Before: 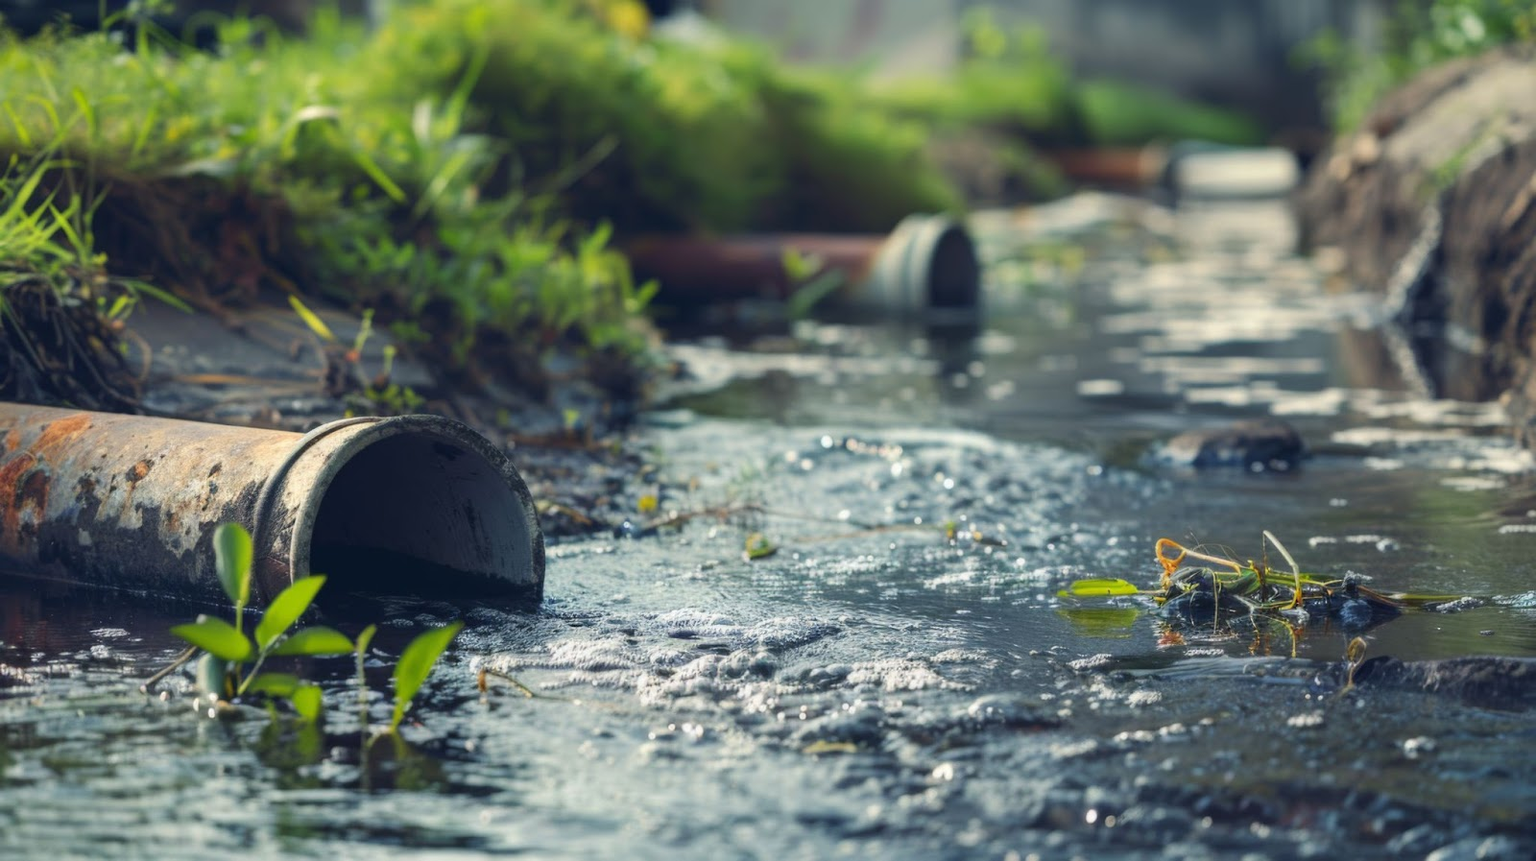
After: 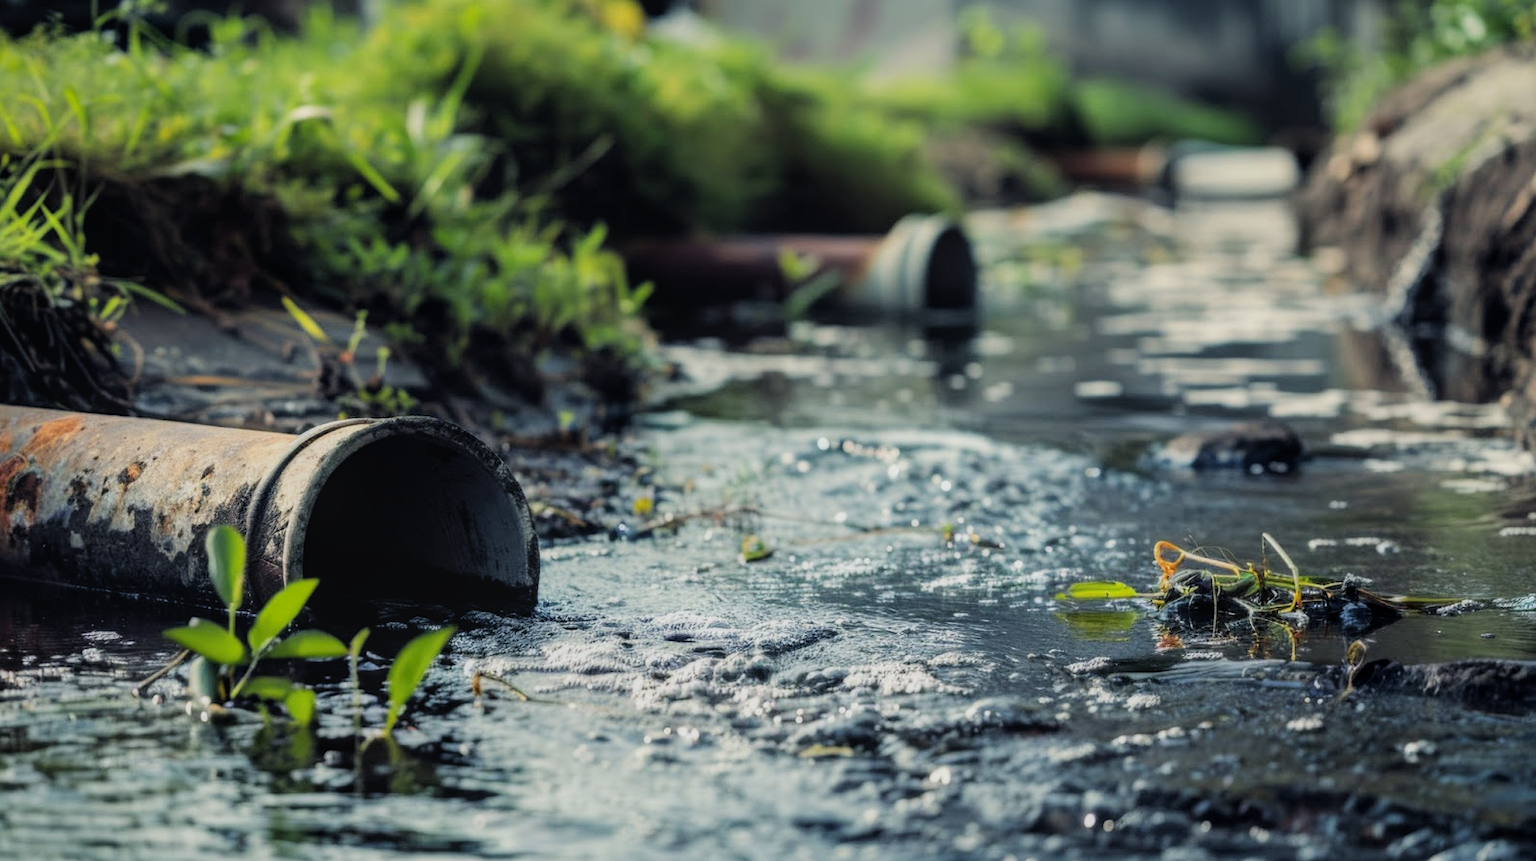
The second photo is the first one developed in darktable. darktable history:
local contrast: detail 110%
crop and rotate: left 0.614%, top 0.179%, bottom 0.309%
filmic rgb: black relative exposure -5 EV, white relative exposure 3.5 EV, hardness 3.19, contrast 1.2, highlights saturation mix -50%
